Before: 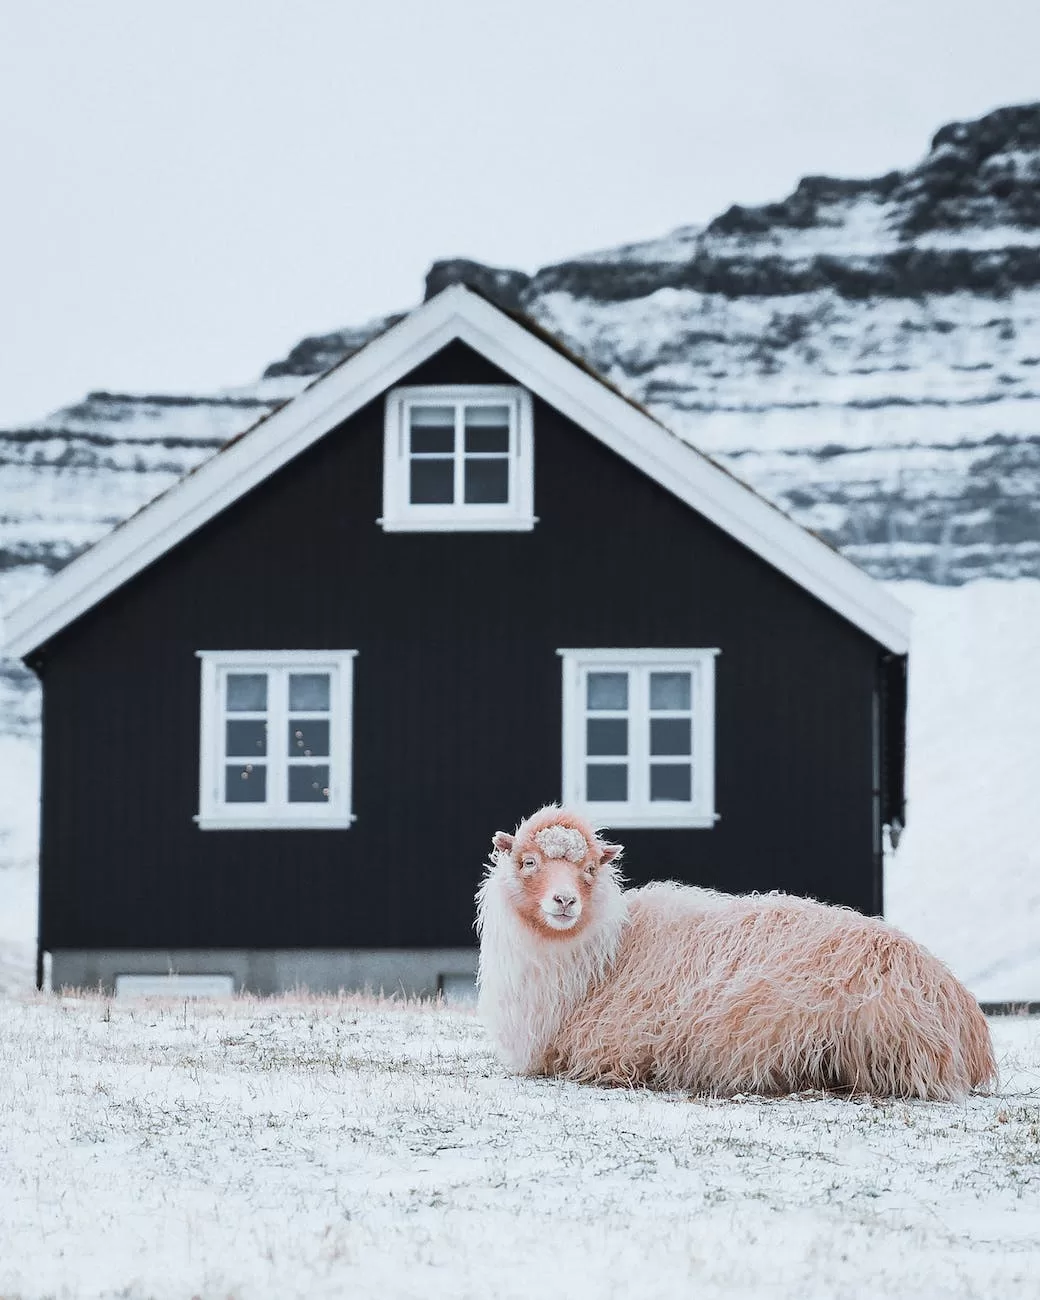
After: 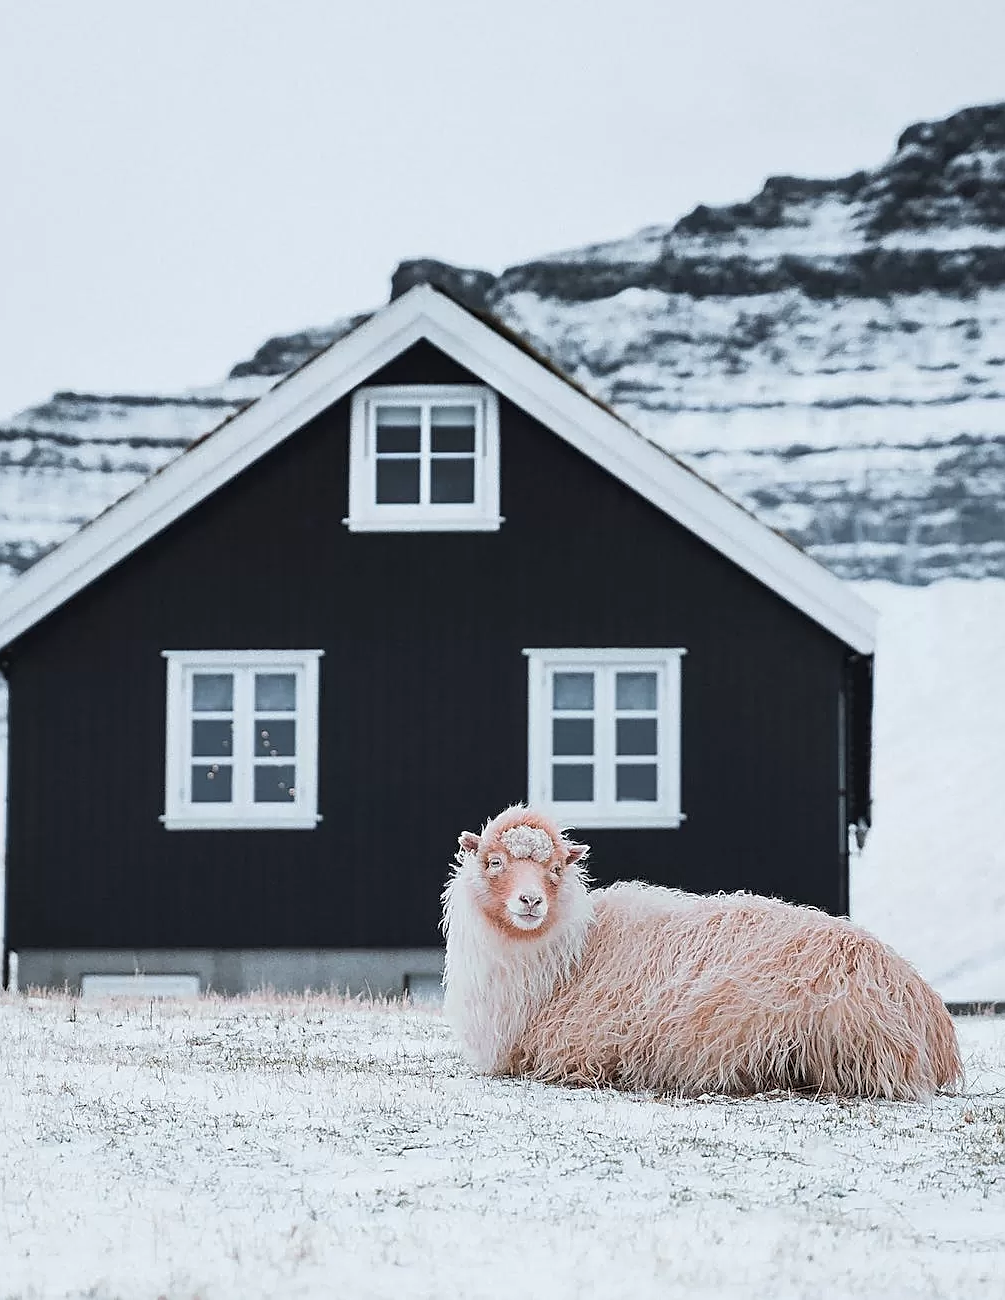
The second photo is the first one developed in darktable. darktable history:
sharpen: on, module defaults
crop and rotate: left 3.356%
